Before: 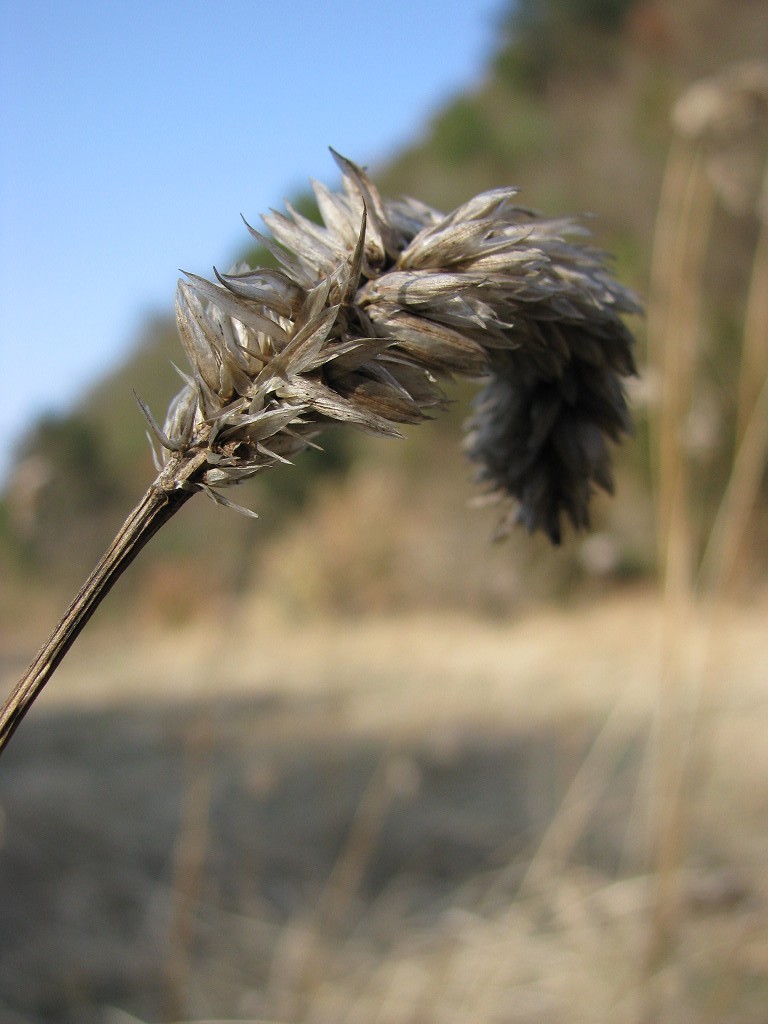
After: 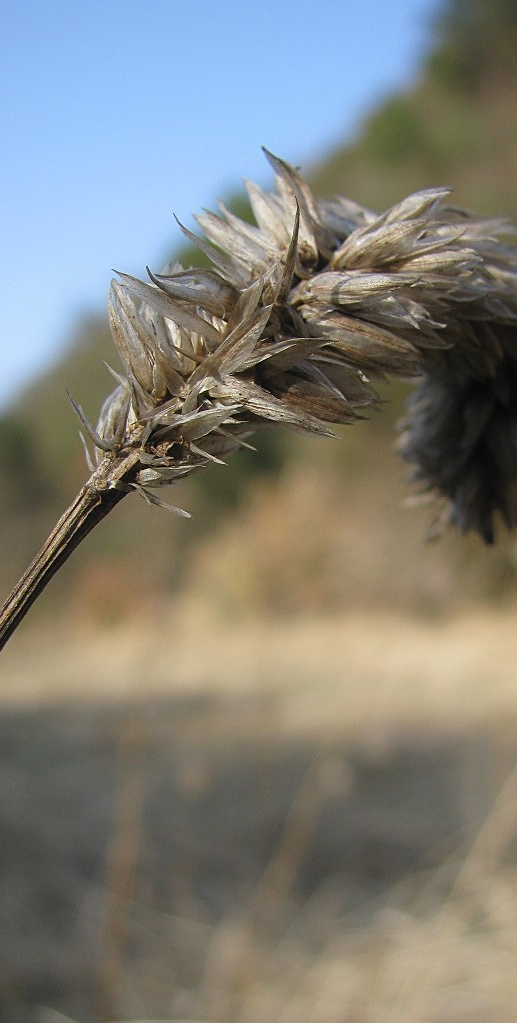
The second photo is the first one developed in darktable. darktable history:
contrast equalizer: octaves 7, y [[0.5, 0.488, 0.462, 0.461, 0.491, 0.5], [0.5 ×6], [0.5 ×6], [0 ×6], [0 ×6]]
sharpen: amount 0.217
crop and rotate: left 8.788%, right 23.848%
